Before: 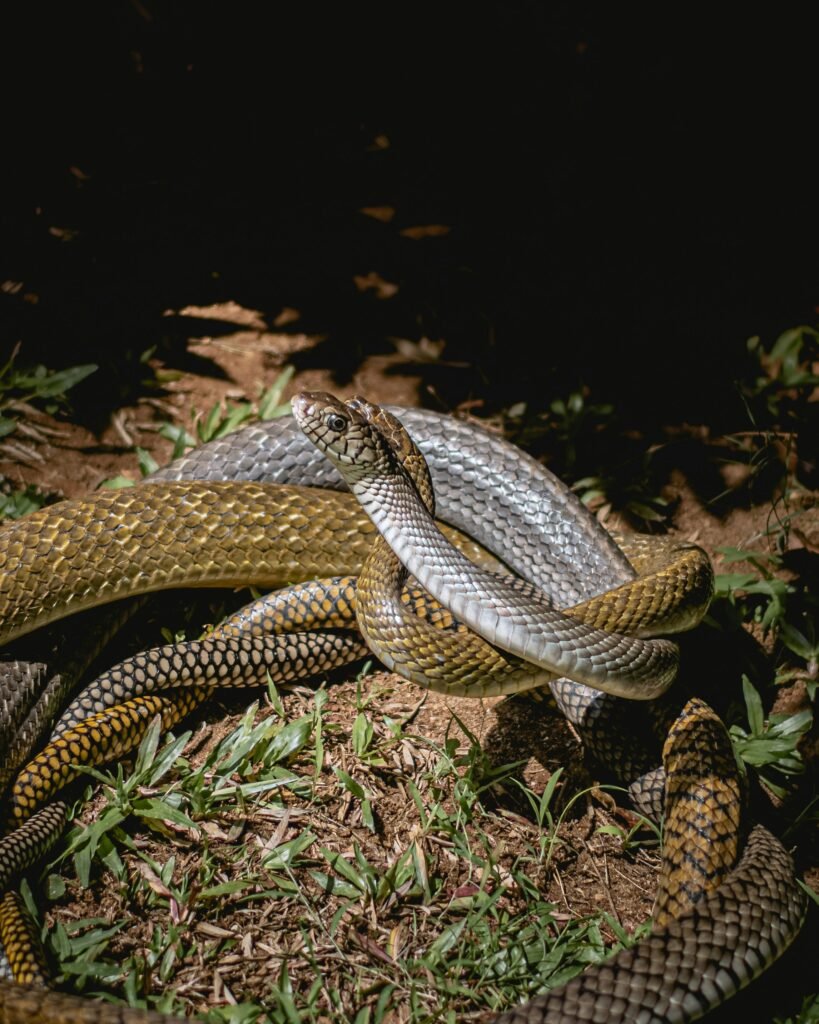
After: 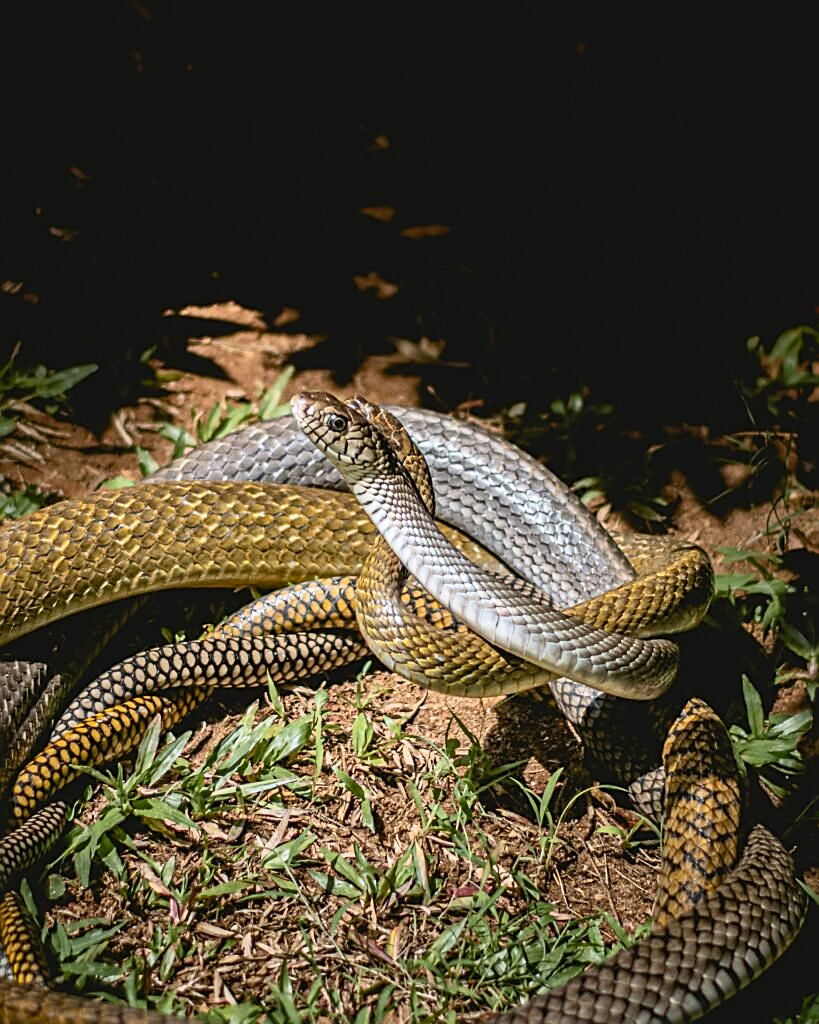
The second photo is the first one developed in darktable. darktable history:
sharpen: on, module defaults
contrast brightness saturation: contrast 0.2, brightness 0.16, saturation 0.22
